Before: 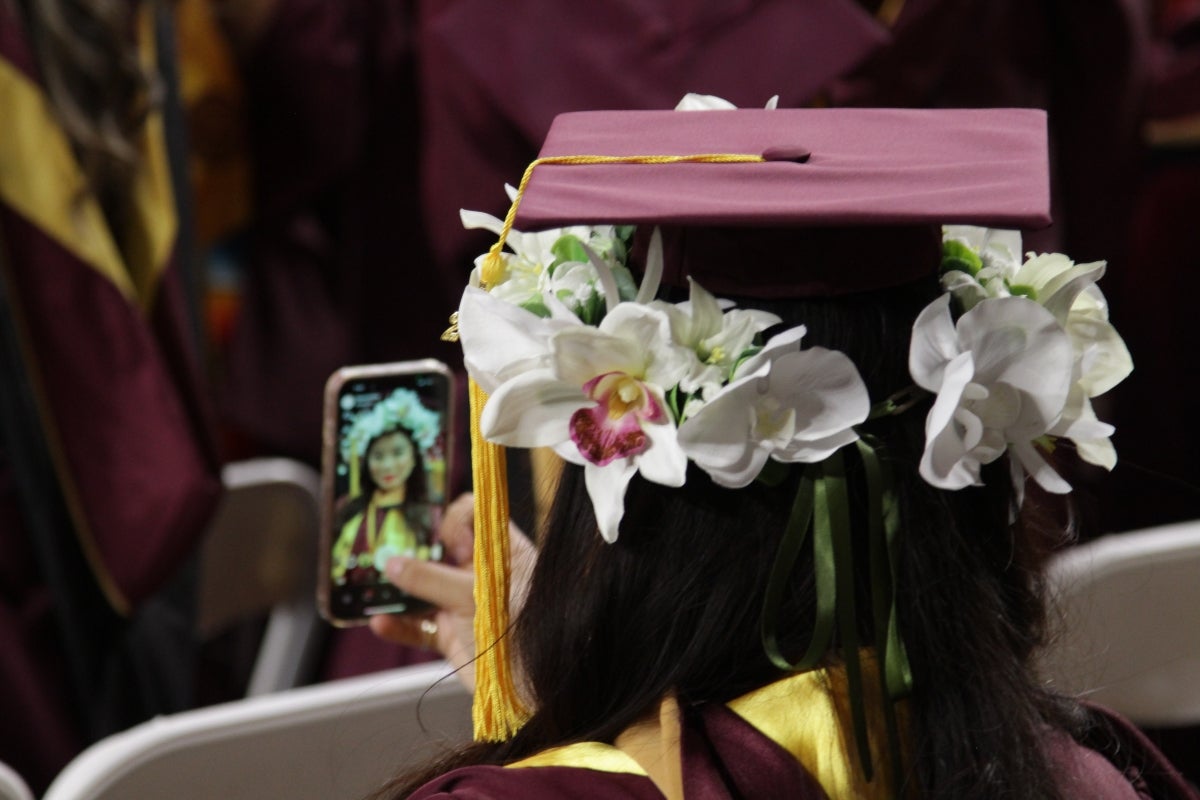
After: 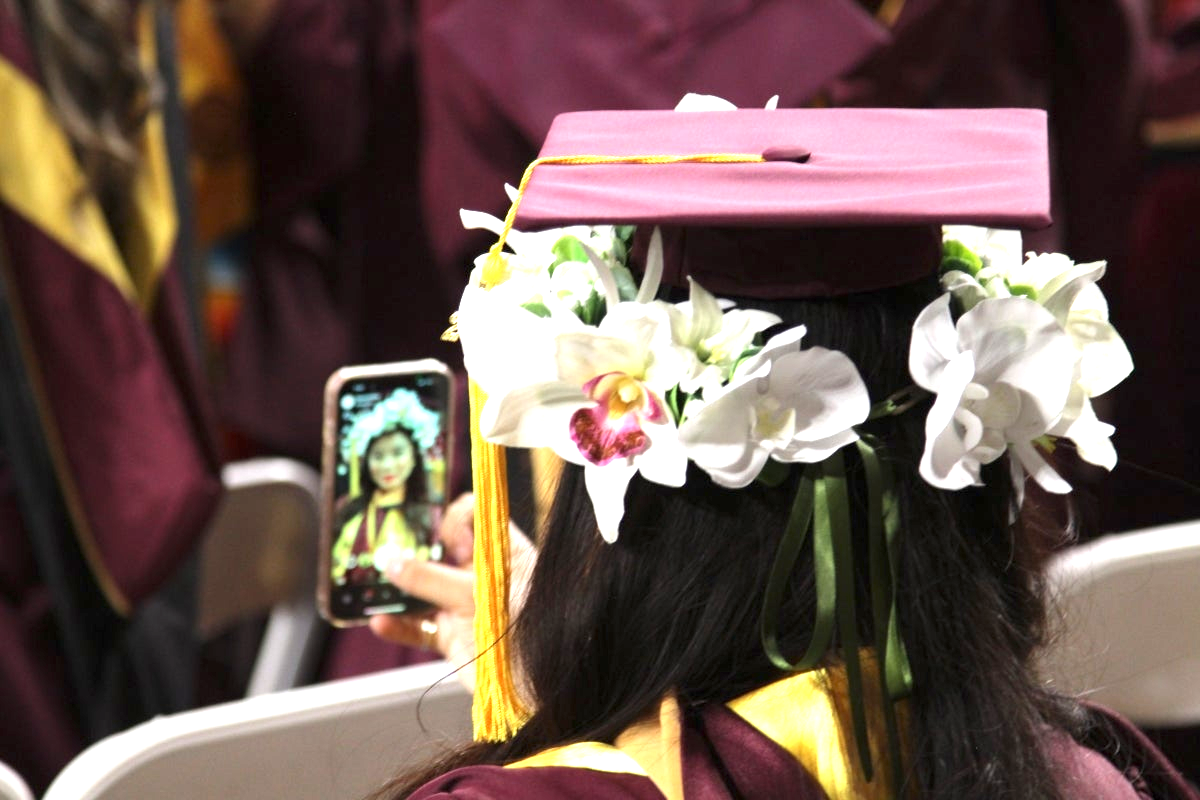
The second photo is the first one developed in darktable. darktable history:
exposure: exposure 1.507 EV, compensate exposure bias true, compensate highlight preservation false
